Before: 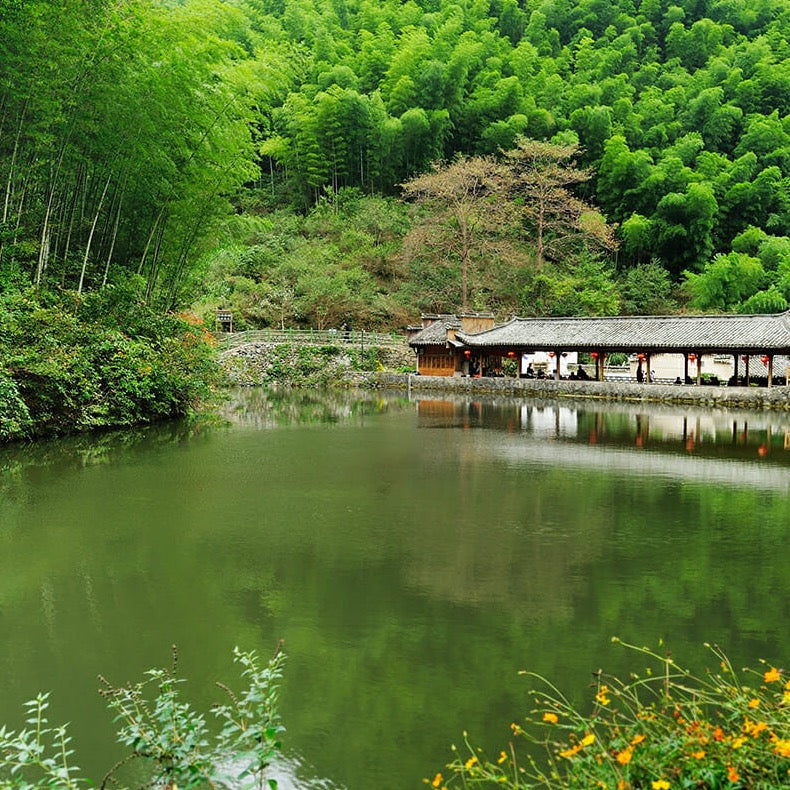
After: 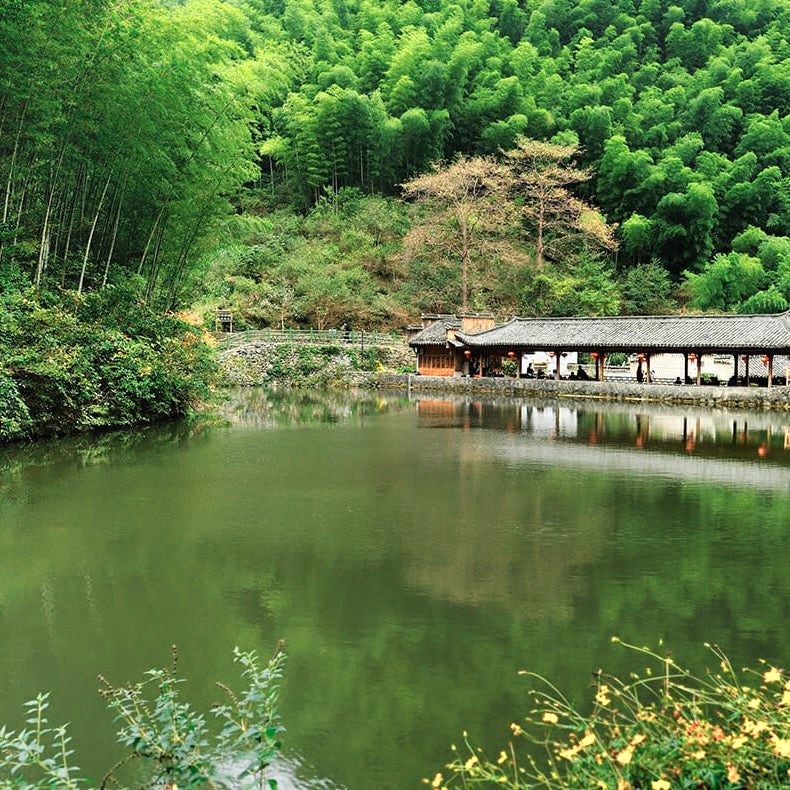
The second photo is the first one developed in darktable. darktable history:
color zones: curves: ch0 [(0.018, 0.548) (0.224, 0.64) (0.425, 0.447) (0.675, 0.575) (0.732, 0.579)]; ch1 [(0.066, 0.487) (0.25, 0.5) (0.404, 0.43) (0.75, 0.421) (0.956, 0.421)]; ch2 [(0.044, 0.561) (0.215, 0.465) (0.399, 0.544) (0.465, 0.548) (0.614, 0.447) (0.724, 0.43) (0.882, 0.623) (0.956, 0.632)], mix 25.31%
